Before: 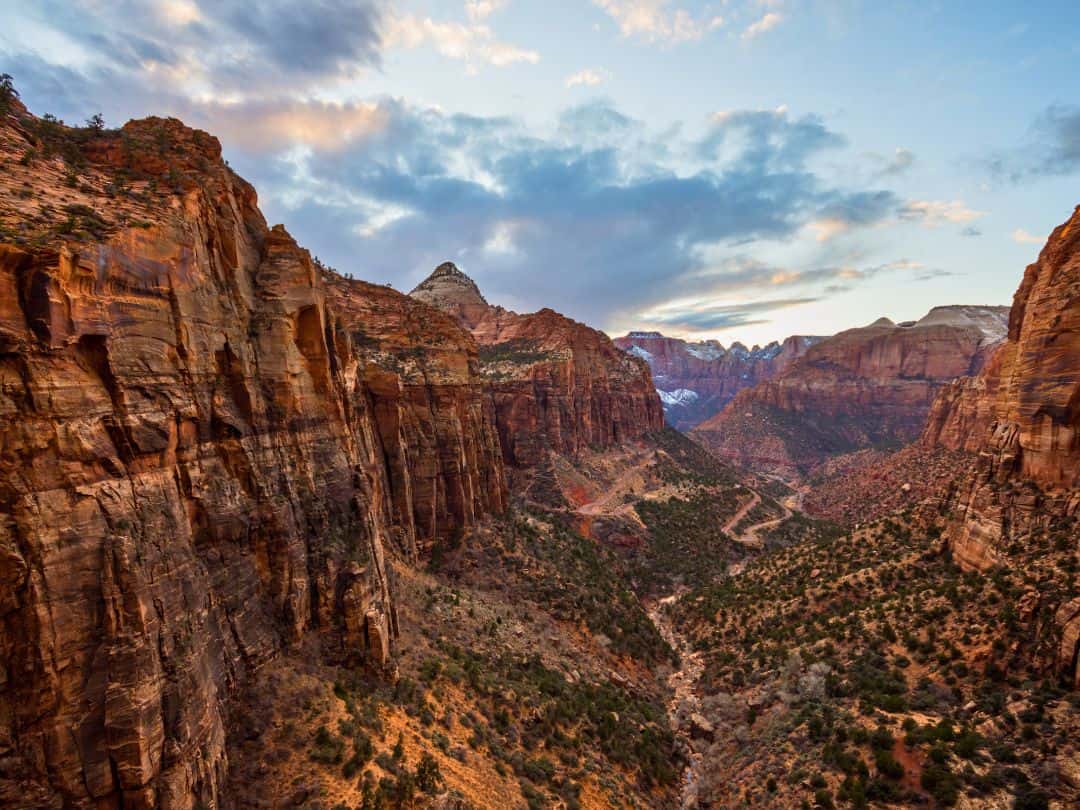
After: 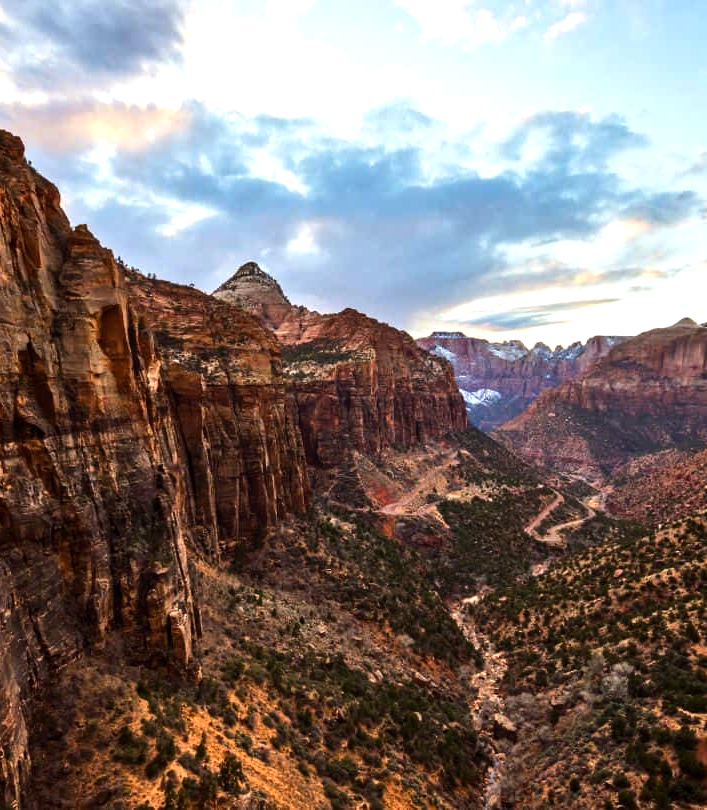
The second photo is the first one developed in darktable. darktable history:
crop and rotate: left 18.303%, right 16.212%
tone equalizer: -8 EV -0.719 EV, -7 EV -0.732 EV, -6 EV -0.608 EV, -5 EV -0.408 EV, -3 EV 0.384 EV, -2 EV 0.6 EV, -1 EV 0.689 EV, +0 EV 0.763 EV, edges refinement/feathering 500, mask exposure compensation -1.57 EV, preserve details no
